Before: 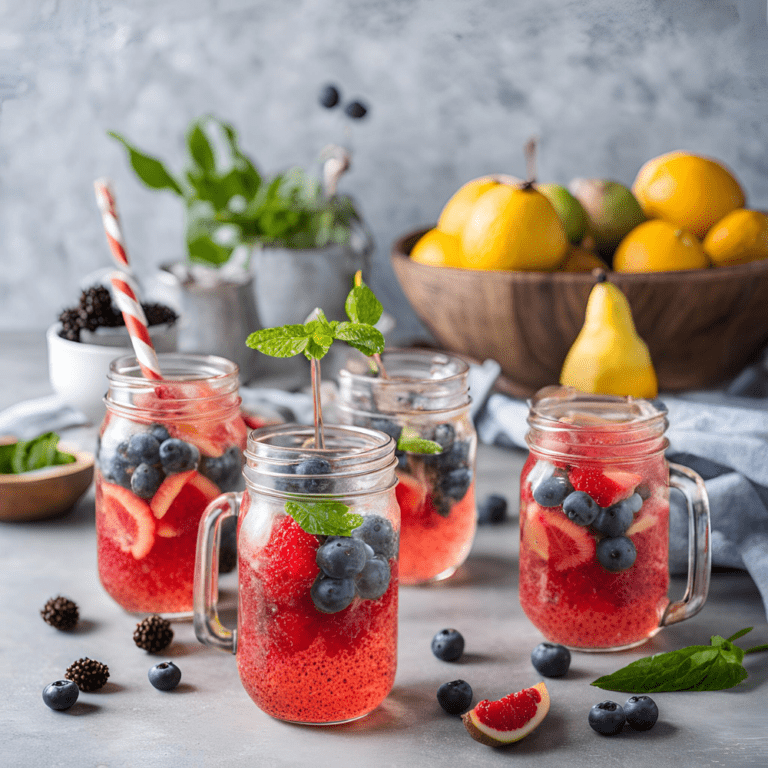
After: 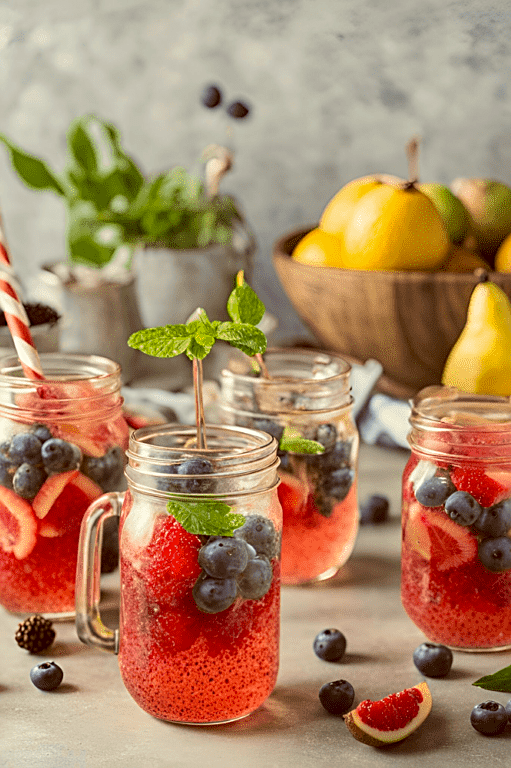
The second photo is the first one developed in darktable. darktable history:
crop: left 15.419%, right 17.914%
sharpen: on, module defaults
velvia: strength 56%
color balance: lift [1.001, 1.007, 1, 0.993], gamma [1.023, 1.026, 1.01, 0.974], gain [0.964, 1.059, 1.073, 0.927]
